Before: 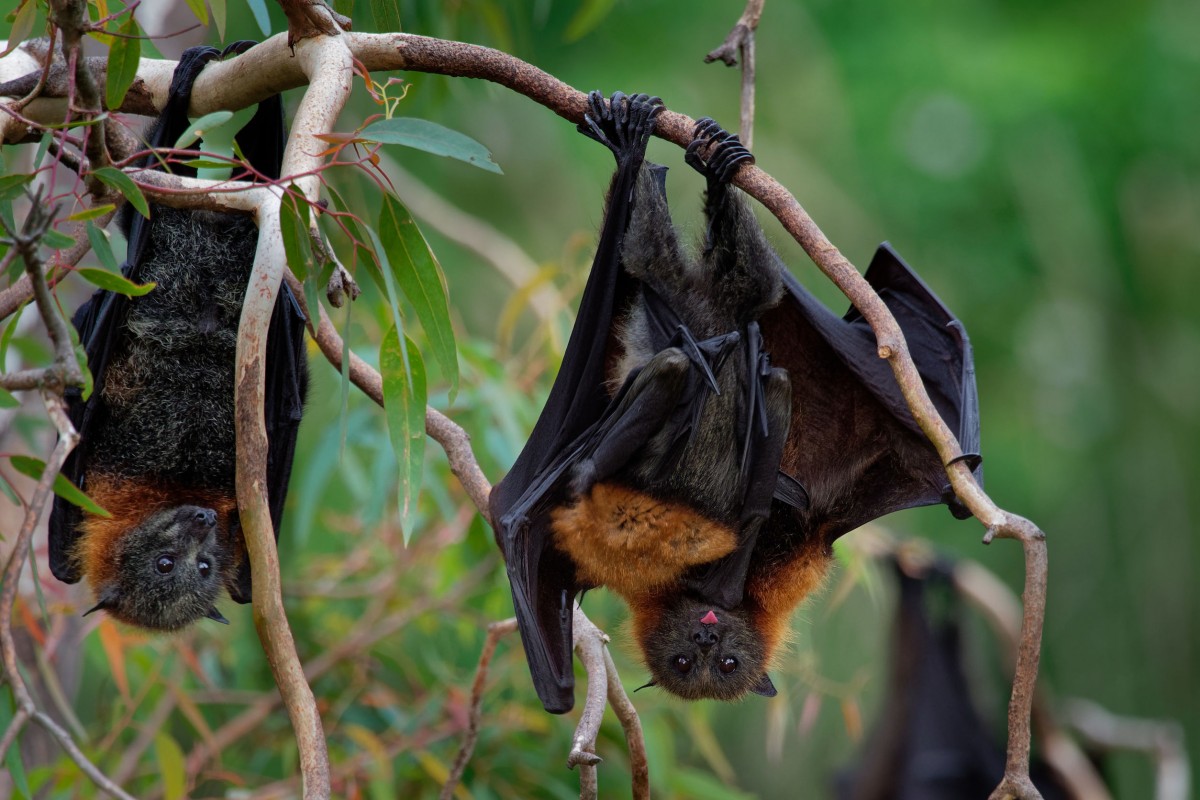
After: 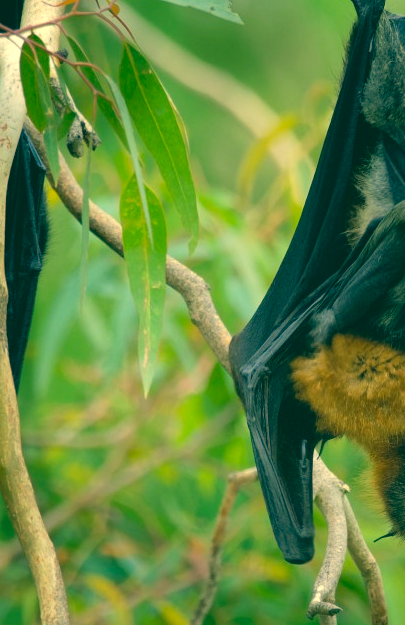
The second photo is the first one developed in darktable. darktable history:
exposure: black level correction 0, exposure 0.698 EV, compensate highlight preservation false
crop and rotate: left 21.711%, top 18.797%, right 44.502%, bottom 2.983%
contrast brightness saturation: contrast -0.133, brightness 0.052, saturation -0.131
color correction: highlights a* 2.02, highlights b* 34.2, shadows a* -37.09, shadows b* -5.56
